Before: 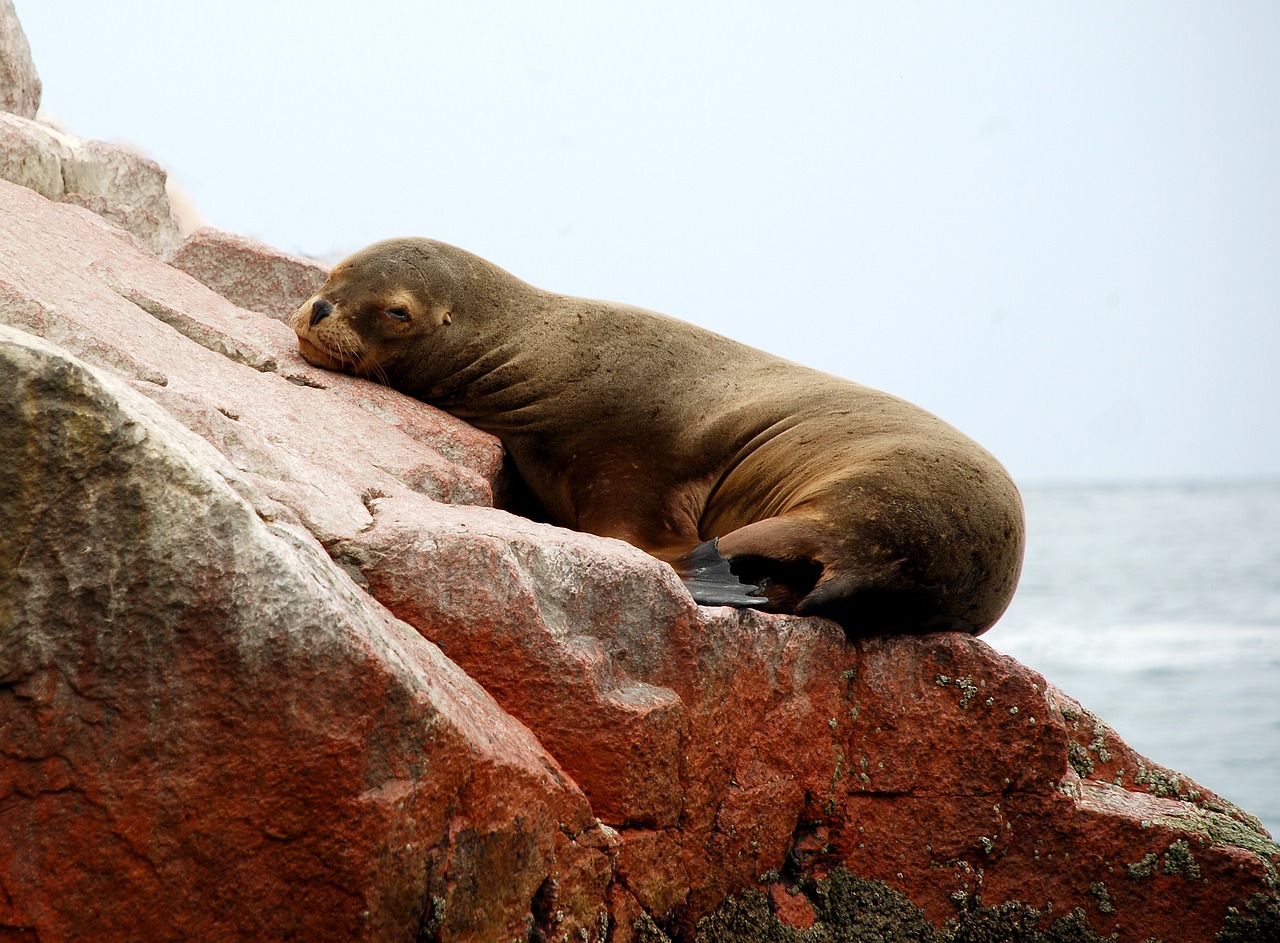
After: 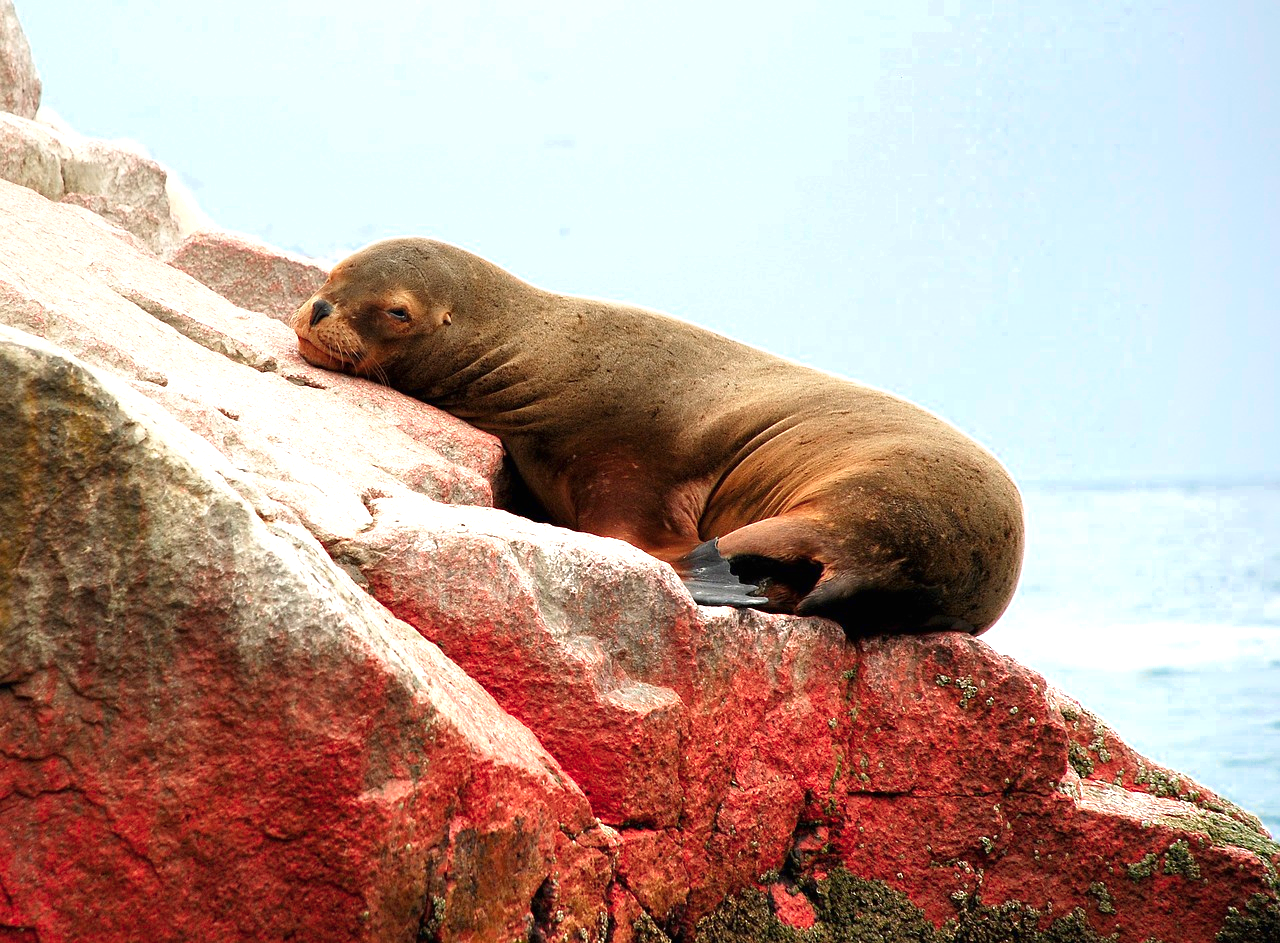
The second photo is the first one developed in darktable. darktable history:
shadows and highlights: shadows 25, highlights -25
graduated density: rotation -0.352°, offset 57.64
exposure: black level correction 0, exposure 1.1 EV, compensate highlight preservation false
color zones: curves: ch0 [(0, 0.553) (0.123, 0.58) (0.23, 0.419) (0.468, 0.155) (0.605, 0.132) (0.723, 0.063) (0.833, 0.172) (0.921, 0.468)]; ch1 [(0.025, 0.645) (0.229, 0.584) (0.326, 0.551) (0.537, 0.446) (0.599, 0.911) (0.708, 1) (0.805, 0.944)]; ch2 [(0.086, 0.468) (0.254, 0.464) (0.638, 0.564) (0.702, 0.592) (0.768, 0.564)]
